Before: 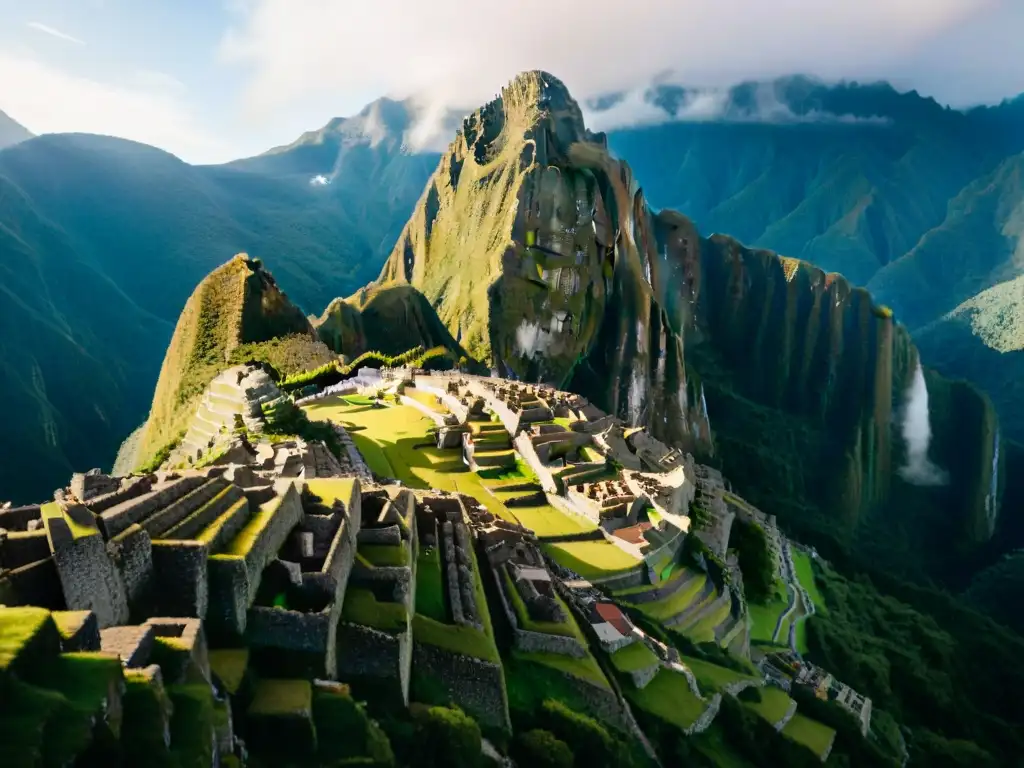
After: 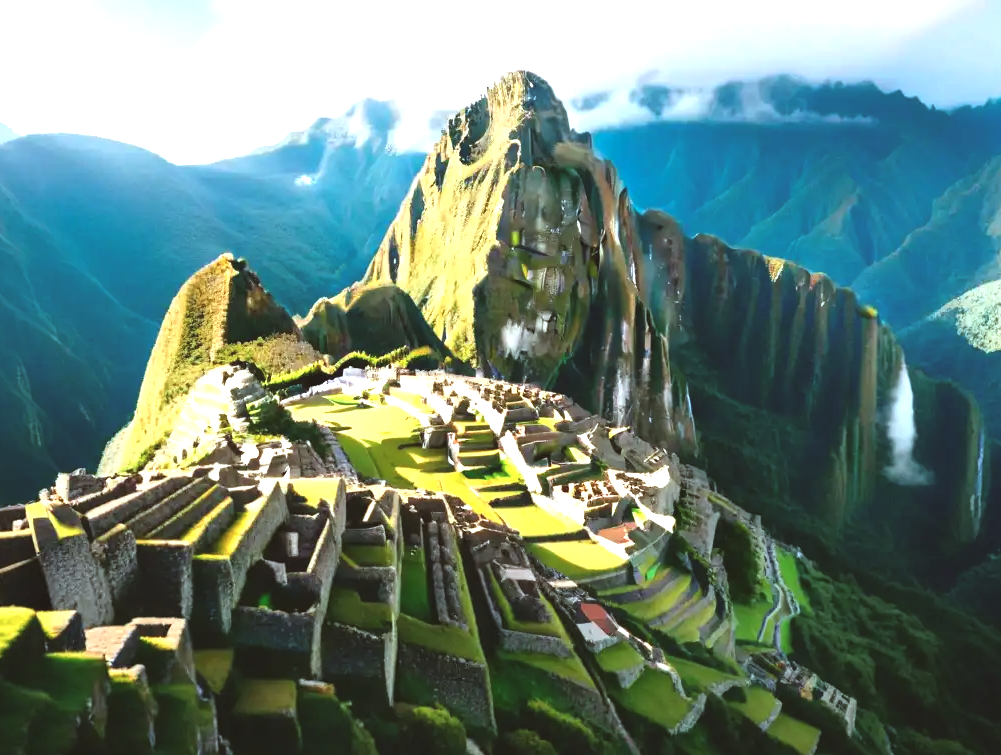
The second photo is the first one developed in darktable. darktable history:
crop and rotate: left 1.524%, right 0.719%, bottom 1.689%
exposure: black level correction -0.005, exposure 1 EV, compensate highlight preservation false
color correction: highlights a* -3.48, highlights b* -6.34, shadows a* 3.08, shadows b* 5.39
